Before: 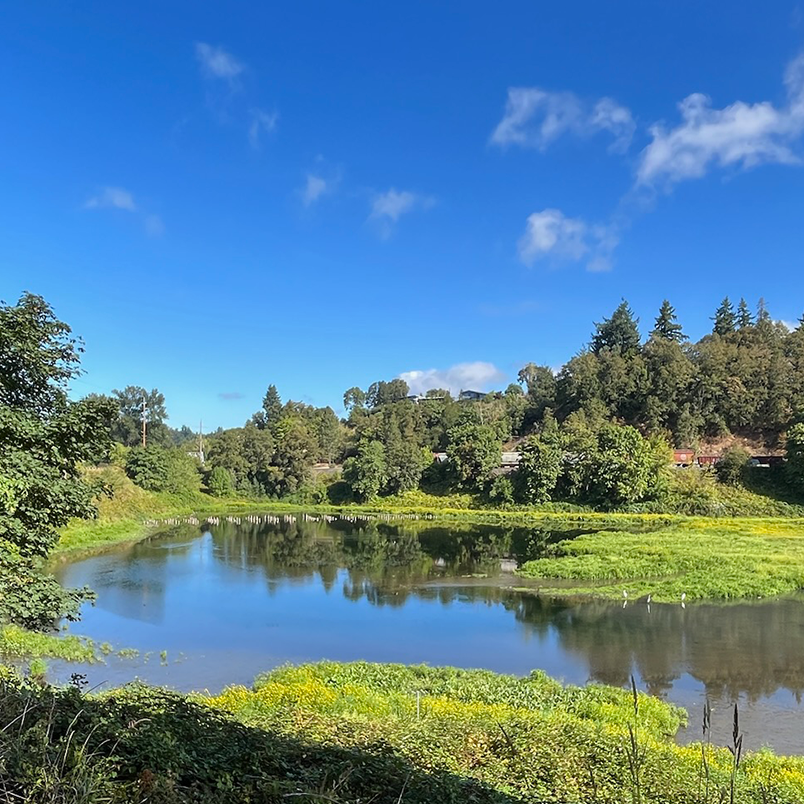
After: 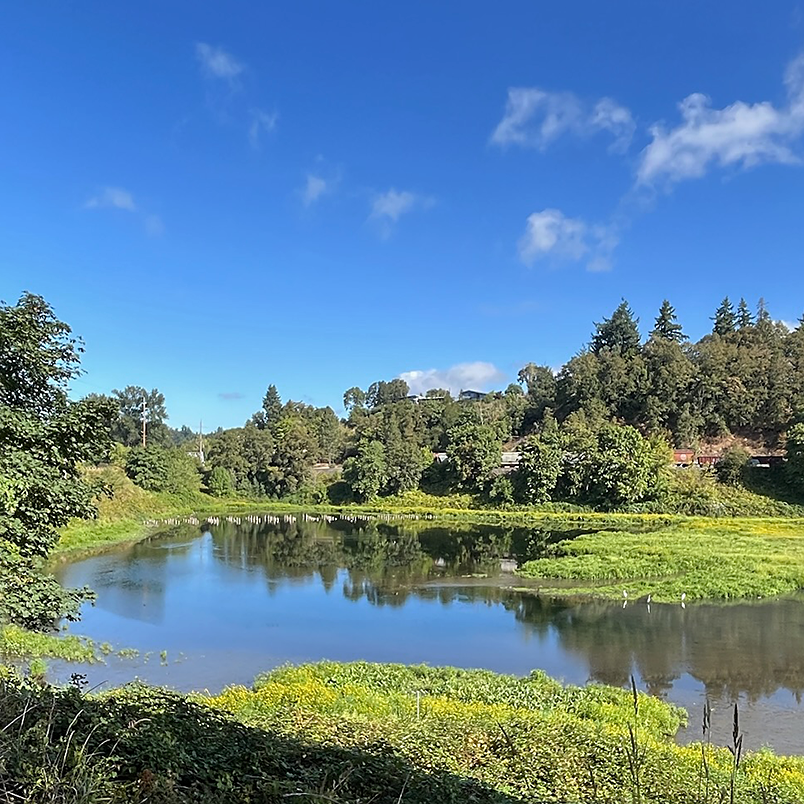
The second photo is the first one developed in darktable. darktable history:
color zones: curves: ch0 [(0, 0.613) (0.01, 0.613) (0.245, 0.448) (0.498, 0.529) (0.642, 0.665) (0.879, 0.777) (0.99, 0.613)]; ch1 [(0, 0) (0.143, 0) (0.286, 0) (0.429, 0) (0.571, 0) (0.714, 0) (0.857, 0)], mix -93.41%
sharpen: radius 1.864, amount 0.398, threshold 1.271
